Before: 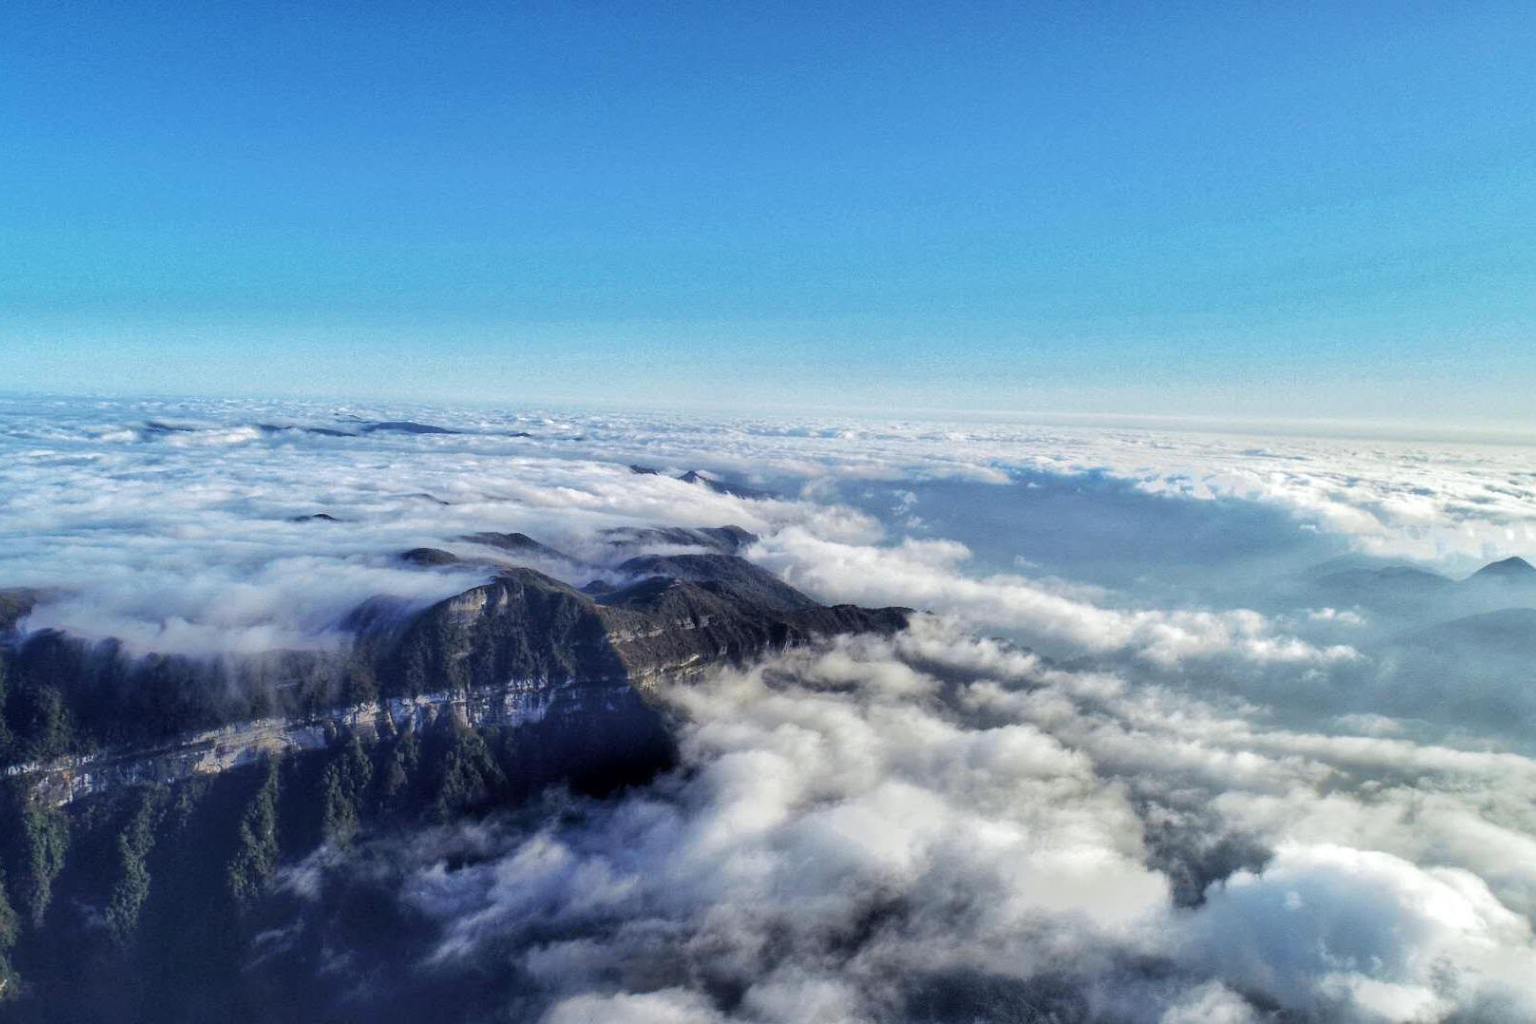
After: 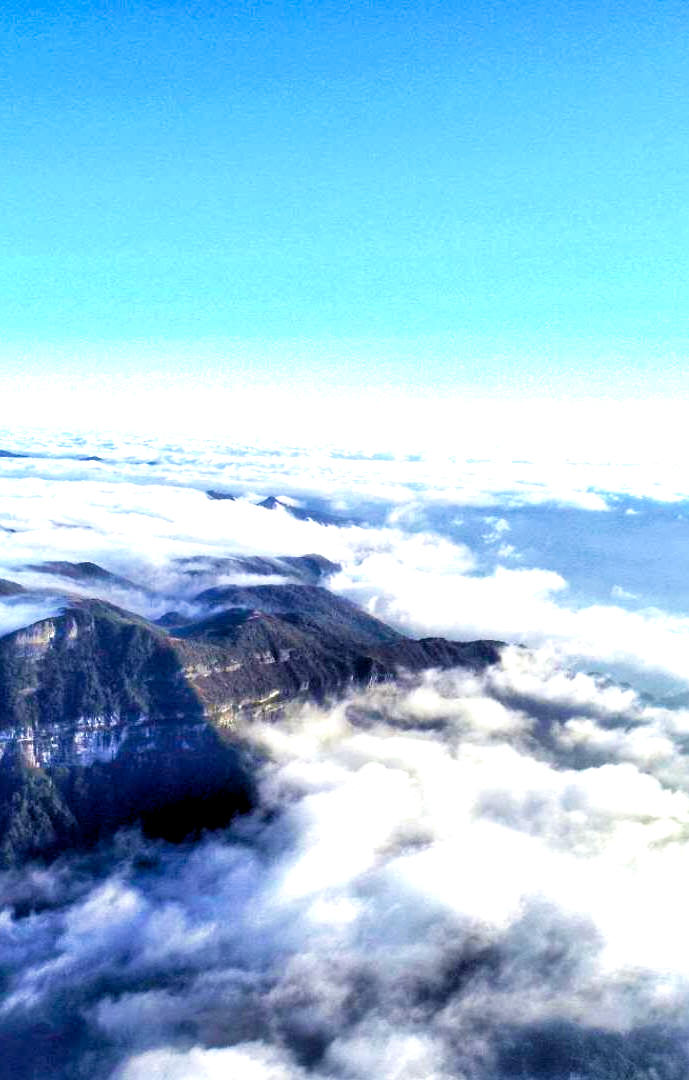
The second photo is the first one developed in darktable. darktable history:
velvia: on, module defaults
exposure: black level correction 0.001, exposure 0.672 EV, compensate highlight preservation false
color balance rgb: perceptual saturation grading › global saturation 19.655%, perceptual saturation grading › highlights -25.454%, perceptual saturation grading › shadows 49.762%, perceptual brilliance grading › global brilliance 11.989%
crop: left 28.328%, right 29.11%
